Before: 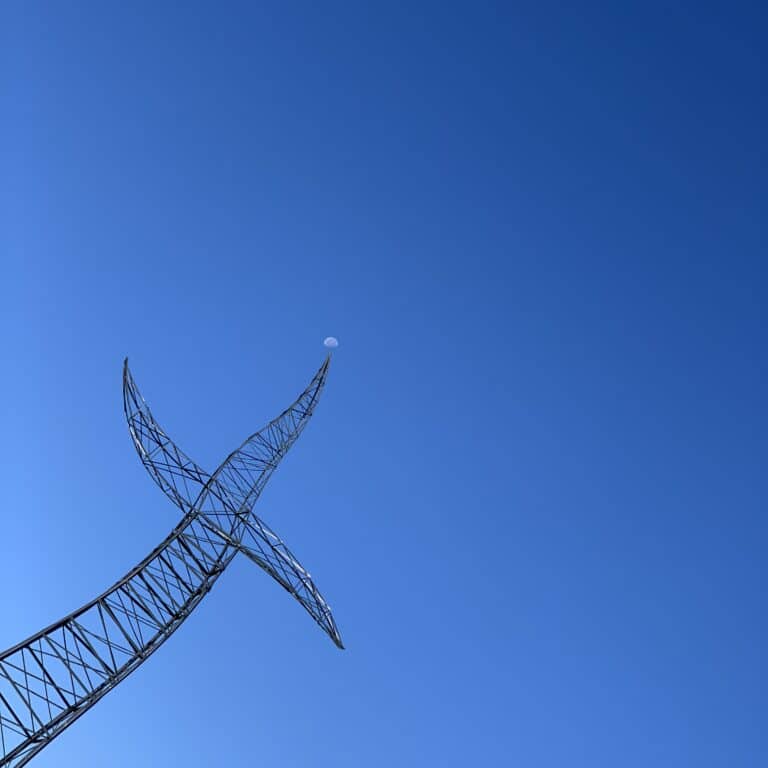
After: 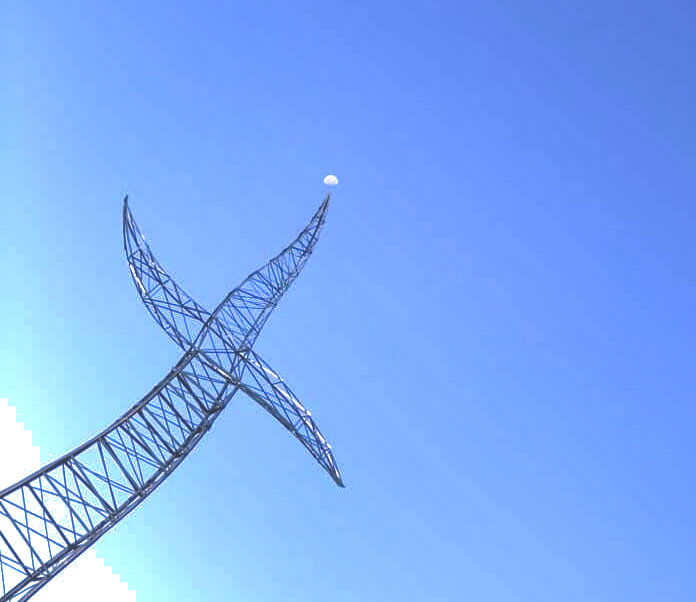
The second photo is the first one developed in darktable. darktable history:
exposure: black level correction -0.023, exposure 1.395 EV, compensate highlight preservation false
shadows and highlights: on, module defaults
local contrast: highlights 28%, shadows 75%, midtone range 0.749
crop: top 21.184%, right 9.35%, bottom 0.344%
color correction: highlights a* 14, highlights b* 6.1, shadows a* -5.88, shadows b* -15.24, saturation 0.84
